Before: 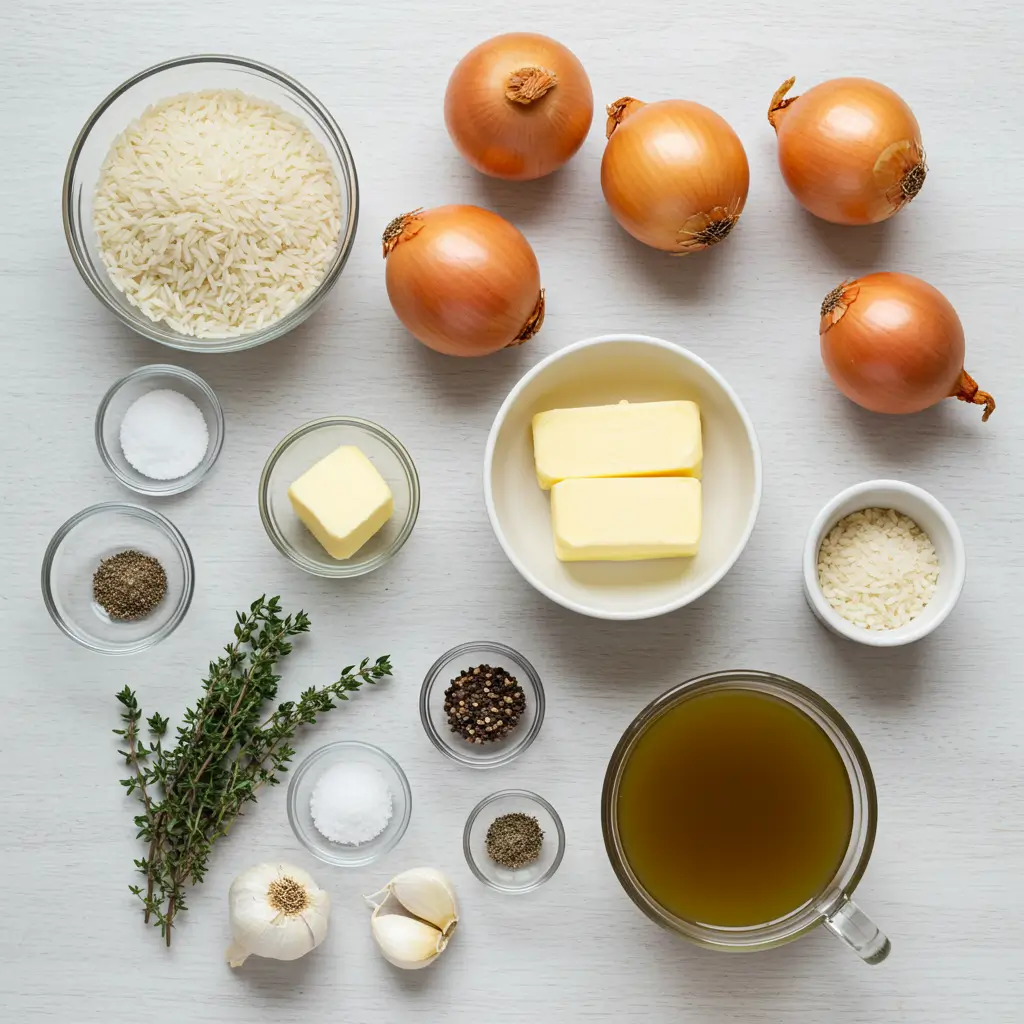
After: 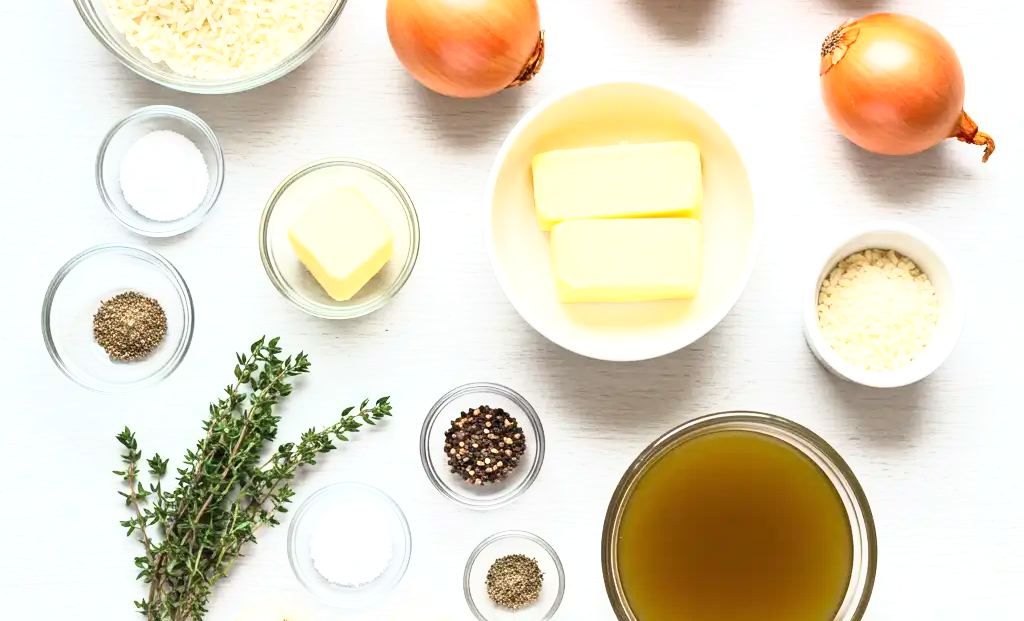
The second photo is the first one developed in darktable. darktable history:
exposure: black level correction 0, exposure 0.7 EV, compensate exposure bias true, compensate highlight preservation false
base curve: curves: ch0 [(0, 0) (0.557, 0.834) (1, 1)]
crop and rotate: top 25.357%, bottom 13.942%
